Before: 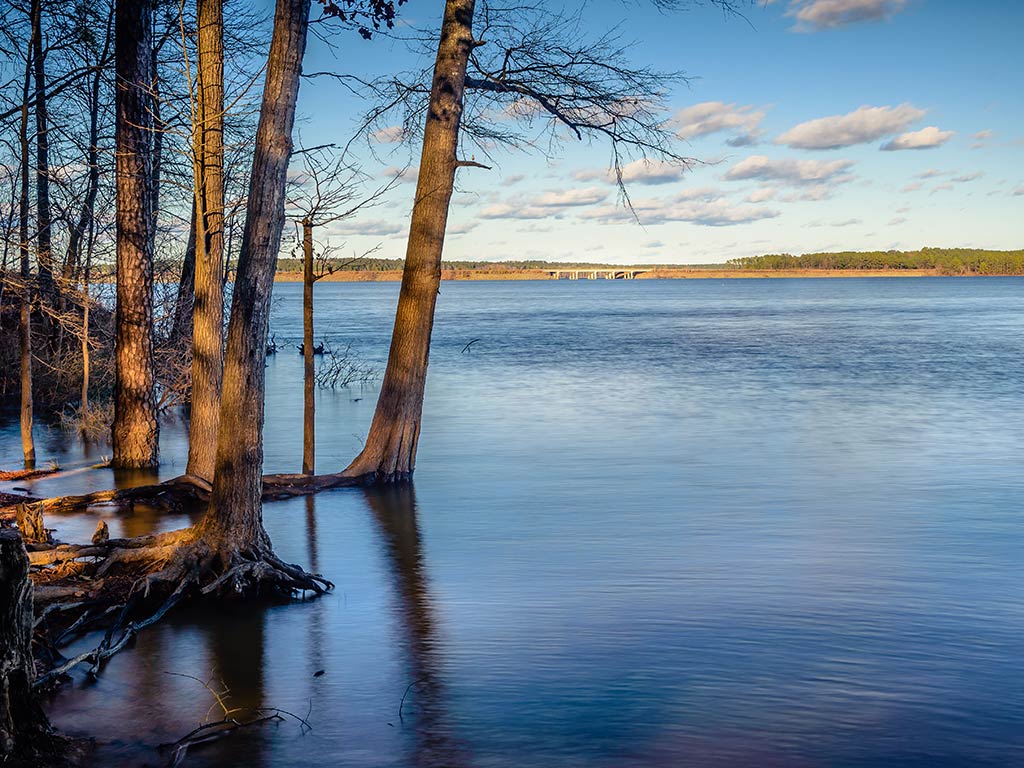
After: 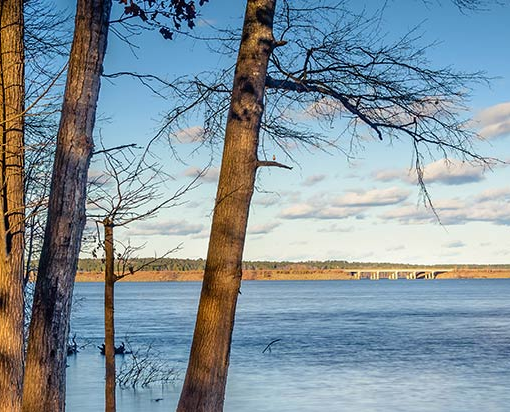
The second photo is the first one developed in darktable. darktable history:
crop: left 19.519%, right 30.594%, bottom 46.331%
